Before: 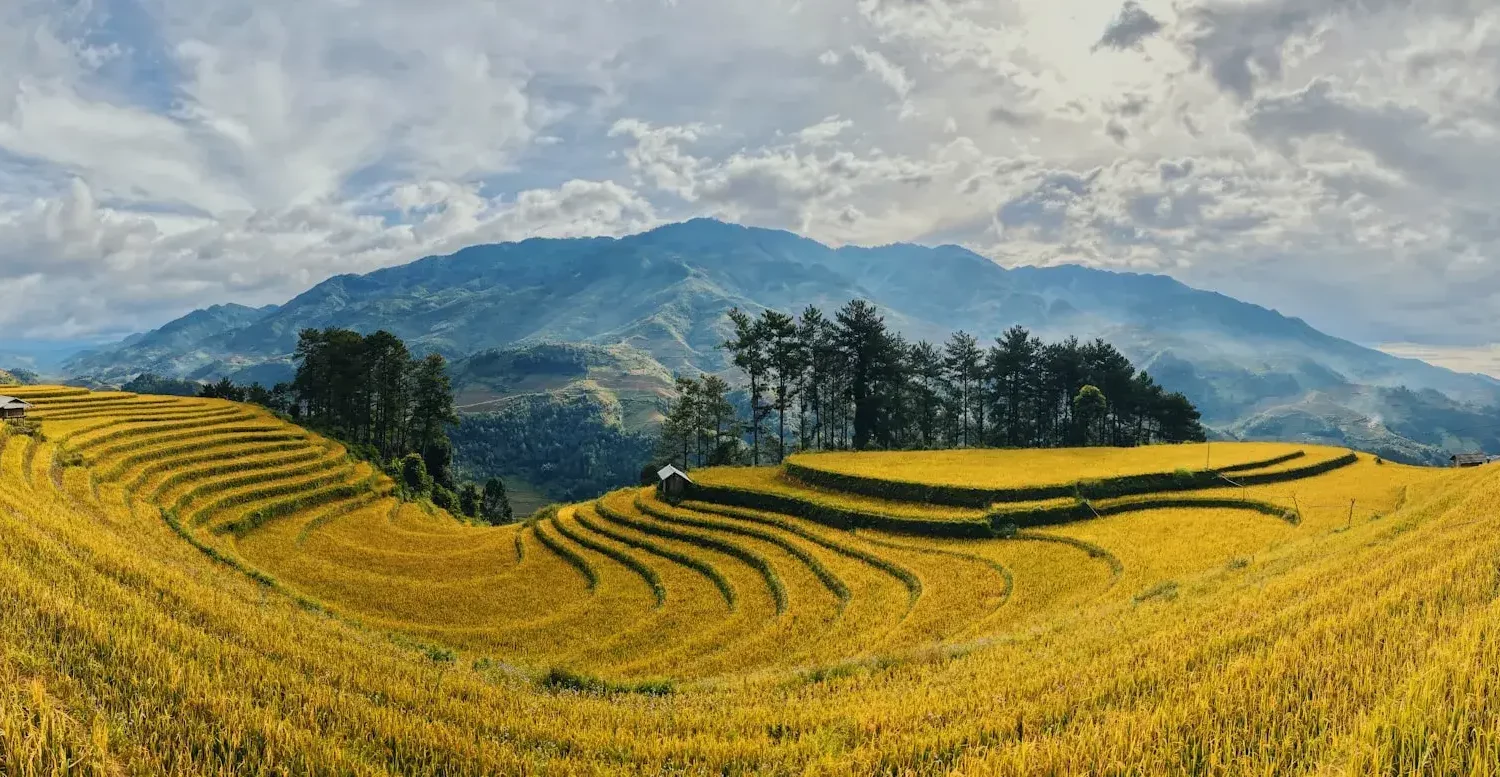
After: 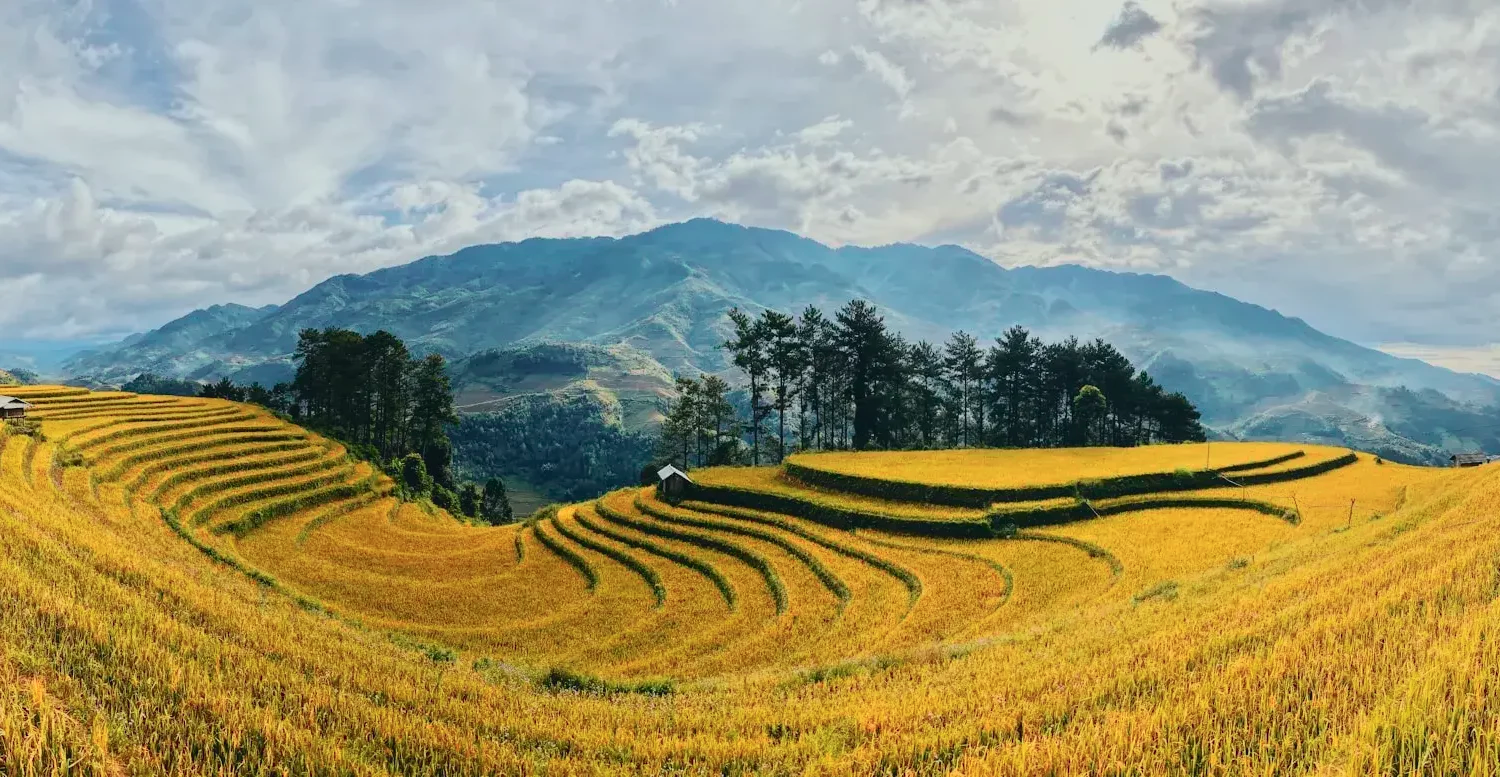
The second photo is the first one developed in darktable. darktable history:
tone curve: curves: ch0 [(0, 0.025) (0.15, 0.143) (0.452, 0.486) (0.751, 0.788) (1, 0.961)]; ch1 [(0, 0) (0.43, 0.408) (0.476, 0.469) (0.497, 0.494) (0.546, 0.571) (0.566, 0.607) (0.62, 0.657) (1, 1)]; ch2 [(0, 0) (0.386, 0.397) (0.505, 0.498) (0.547, 0.546) (0.579, 0.58) (1, 1)], color space Lab, independent channels, preserve colors none
